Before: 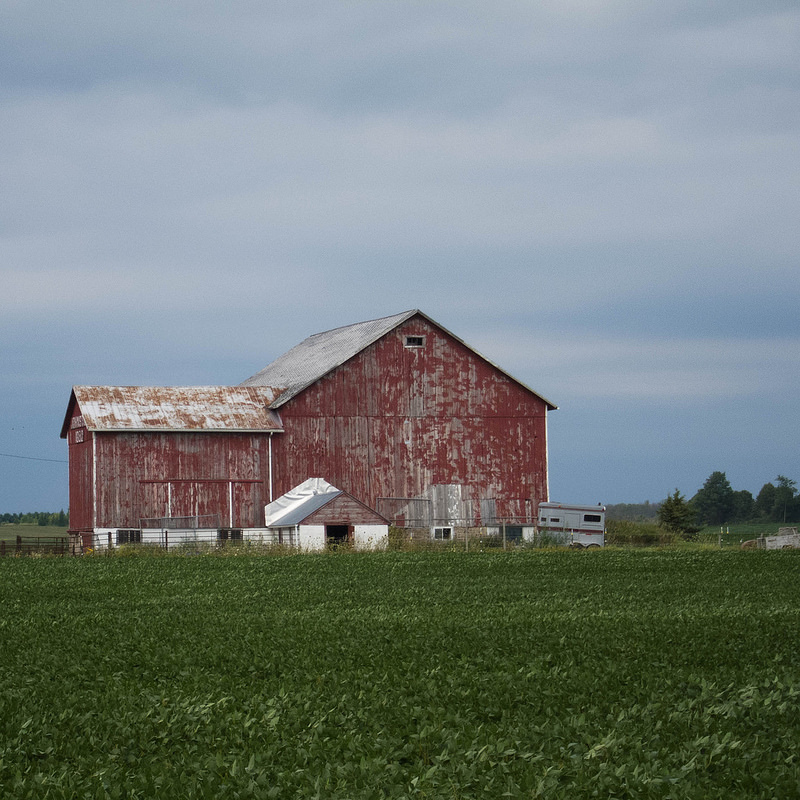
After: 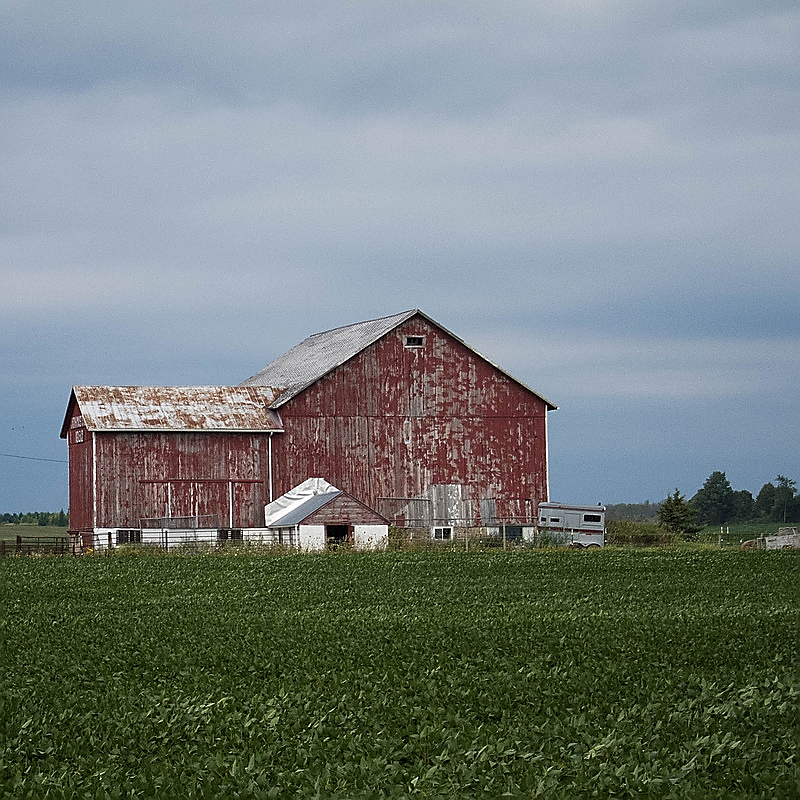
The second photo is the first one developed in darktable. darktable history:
local contrast: highlights 104%, shadows 101%, detail 119%, midtone range 0.2
sharpen: radius 1.361, amount 1.261, threshold 0.736
